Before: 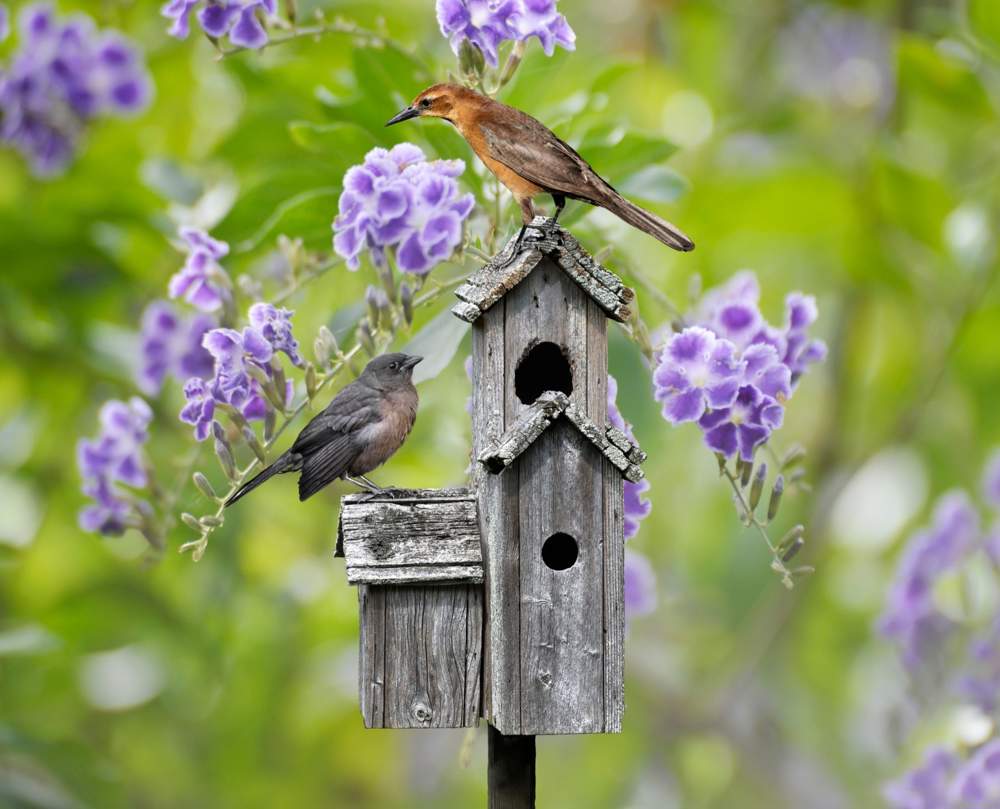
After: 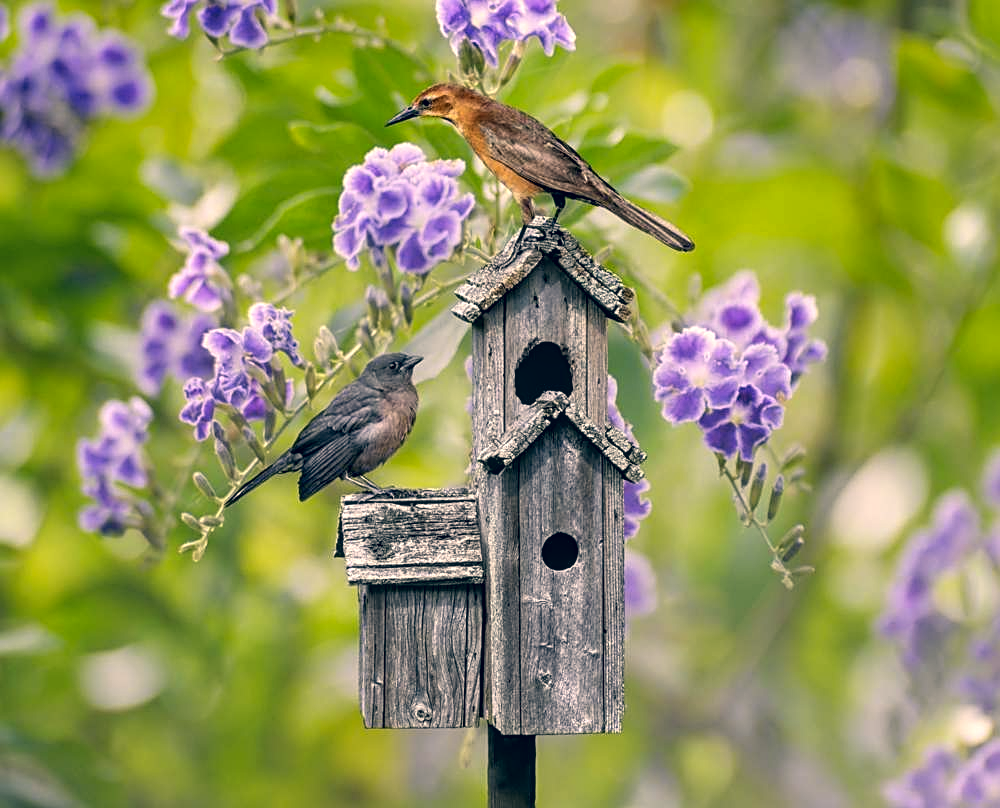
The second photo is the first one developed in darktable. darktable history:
sharpen: on, module defaults
crop: bottom 0.054%
levels: mode automatic
local contrast: on, module defaults
exposure: compensate exposure bias true, compensate highlight preservation false
color correction: highlights a* 10.35, highlights b* 13.91, shadows a* -9.84, shadows b* -14.82
tone equalizer: on, module defaults
